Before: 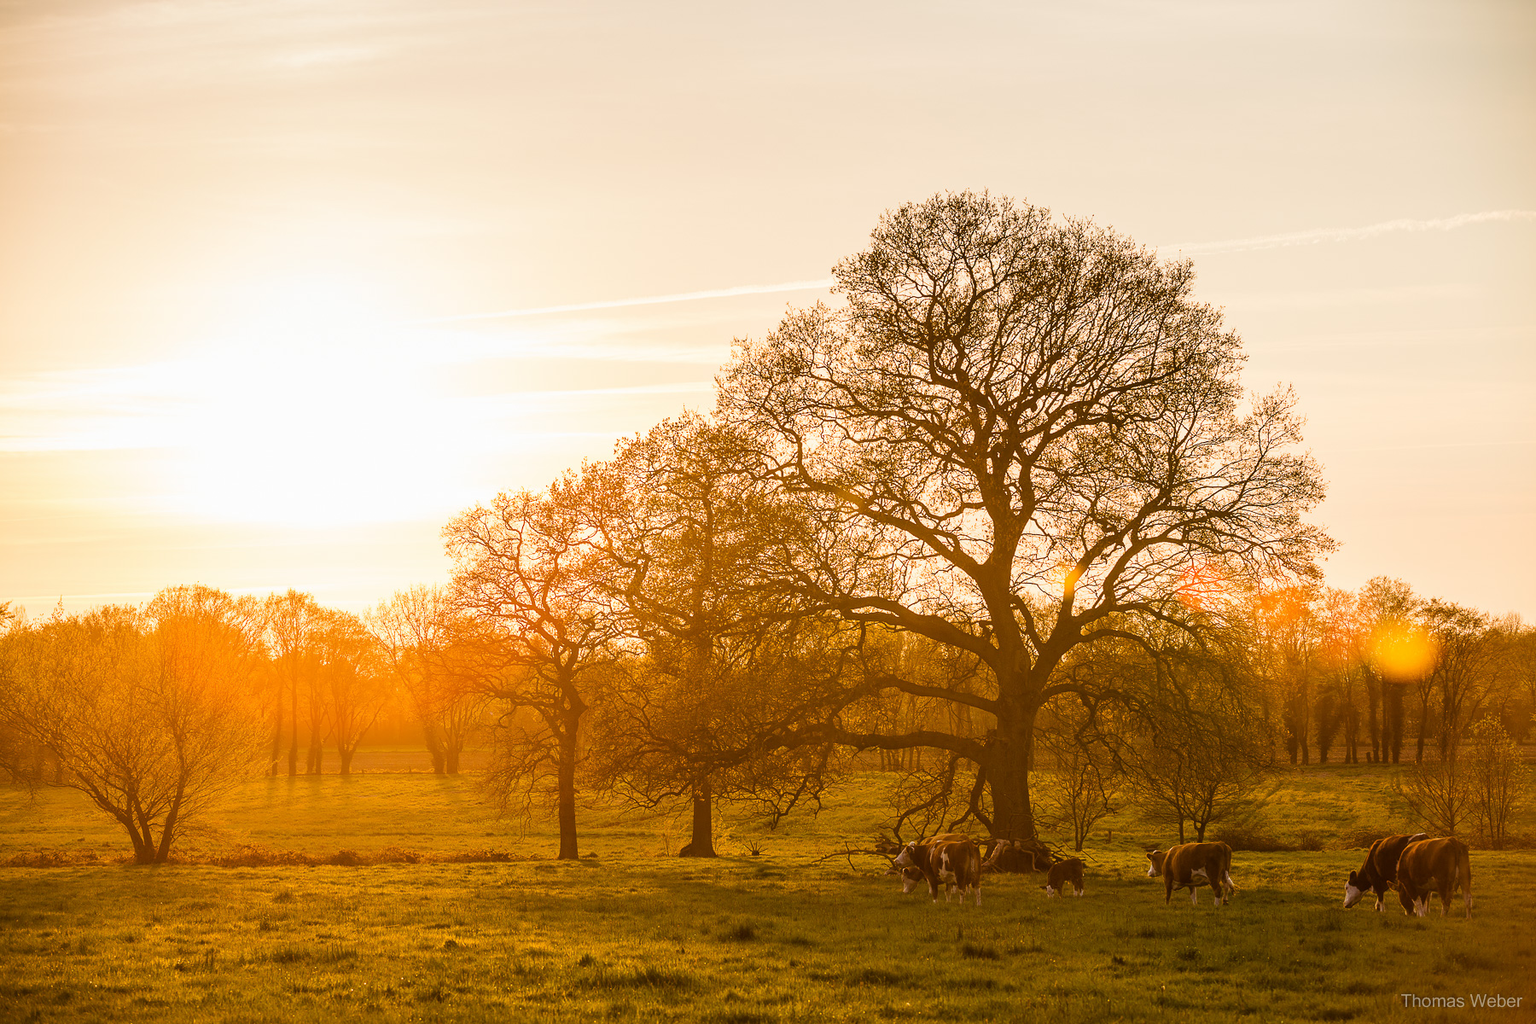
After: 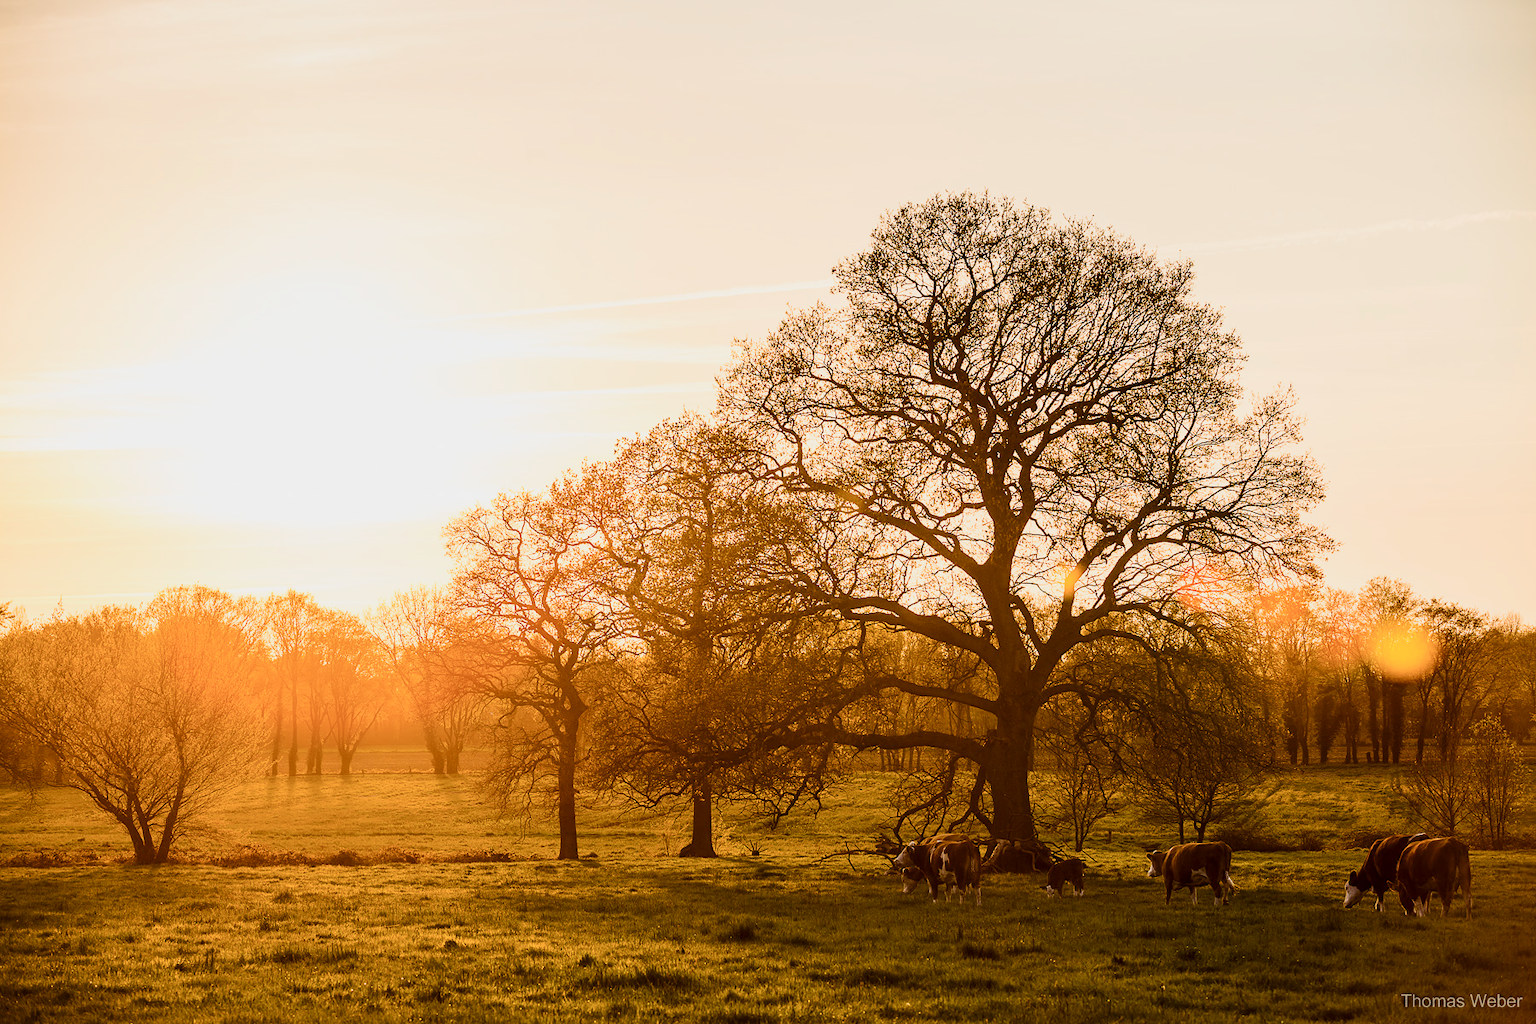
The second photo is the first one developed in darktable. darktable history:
filmic rgb: black relative exposure -8.15 EV, white relative exposure 3.76 EV, hardness 4.46
contrast brightness saturation: contrast 0.28
